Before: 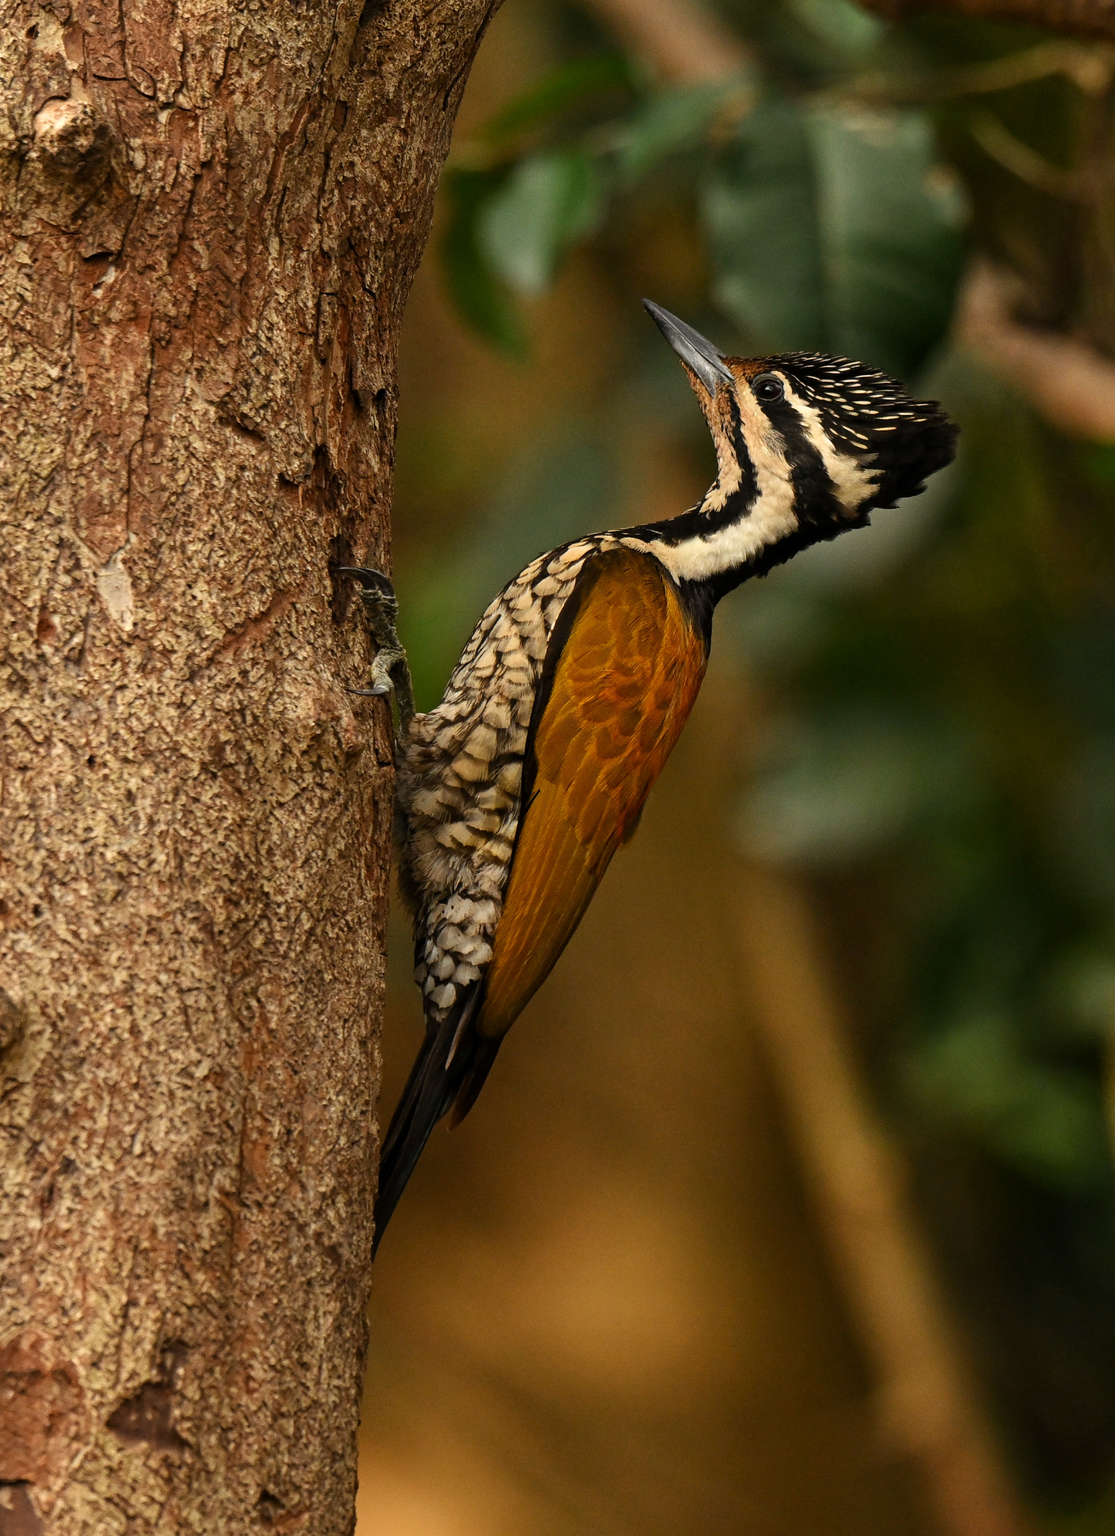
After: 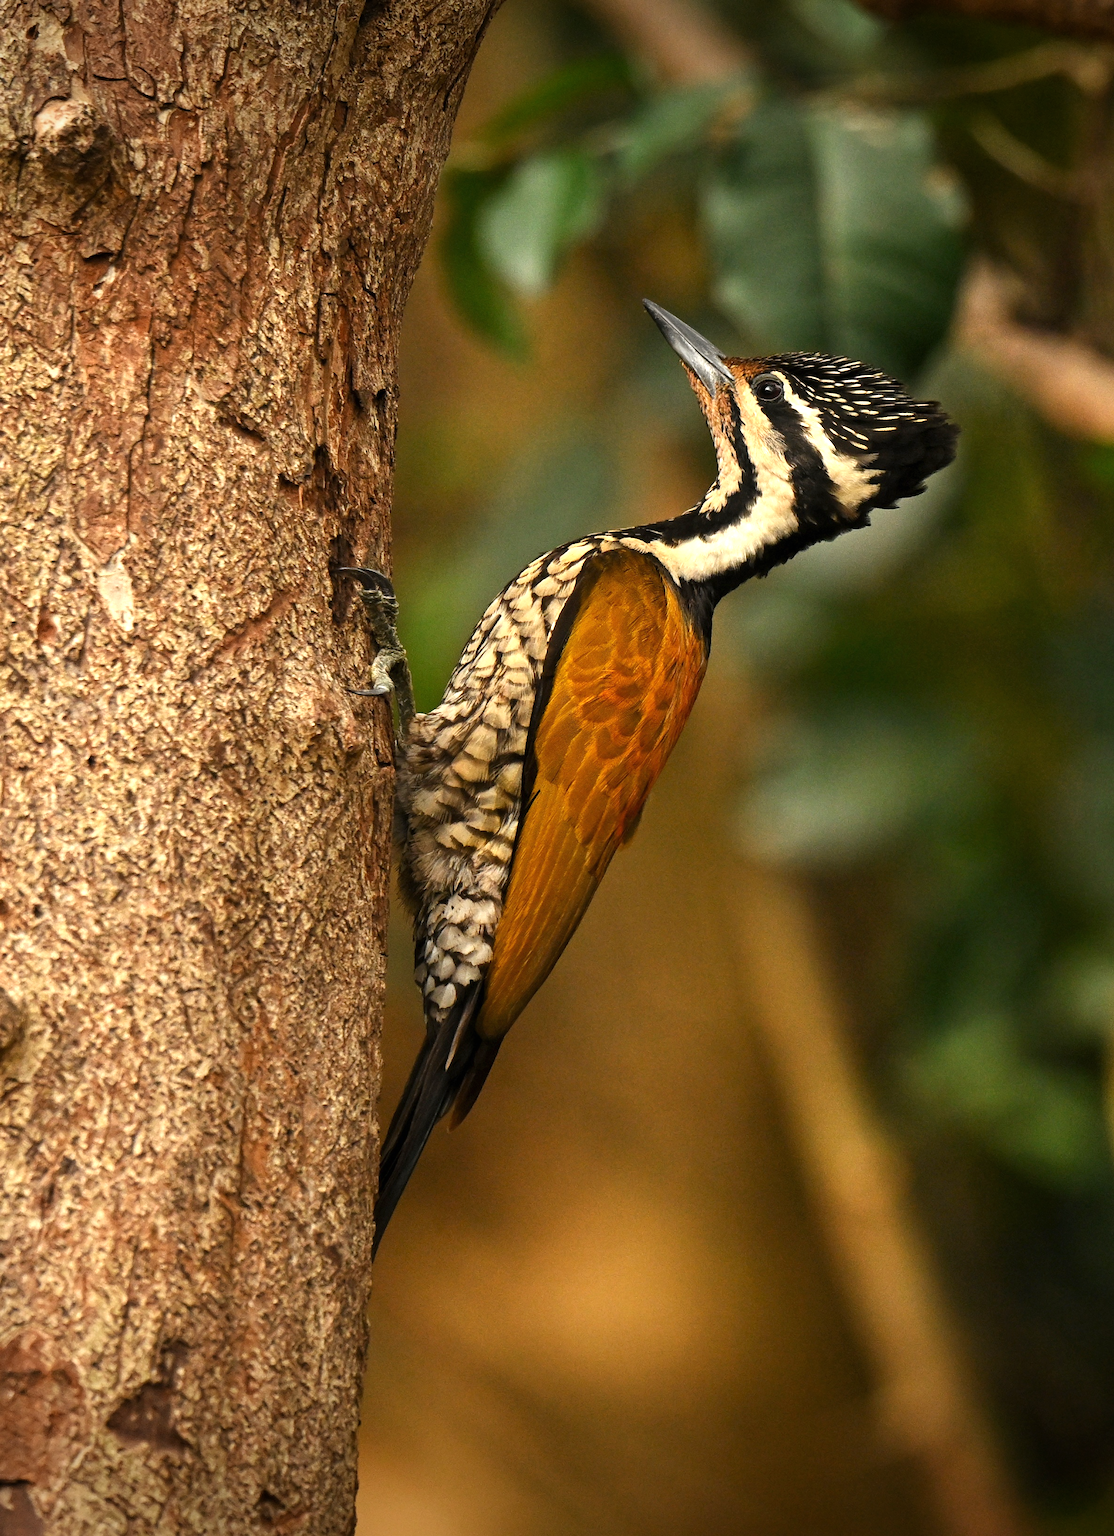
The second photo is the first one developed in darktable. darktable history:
exposure: black level correction 0, exposure 0.499 EV, compensate exposure bias true, compensate highlight preservation false
vignetting: fall-off start 99.7%, brightness -0.569, saturation 0.003, width/height ratio 1.325
